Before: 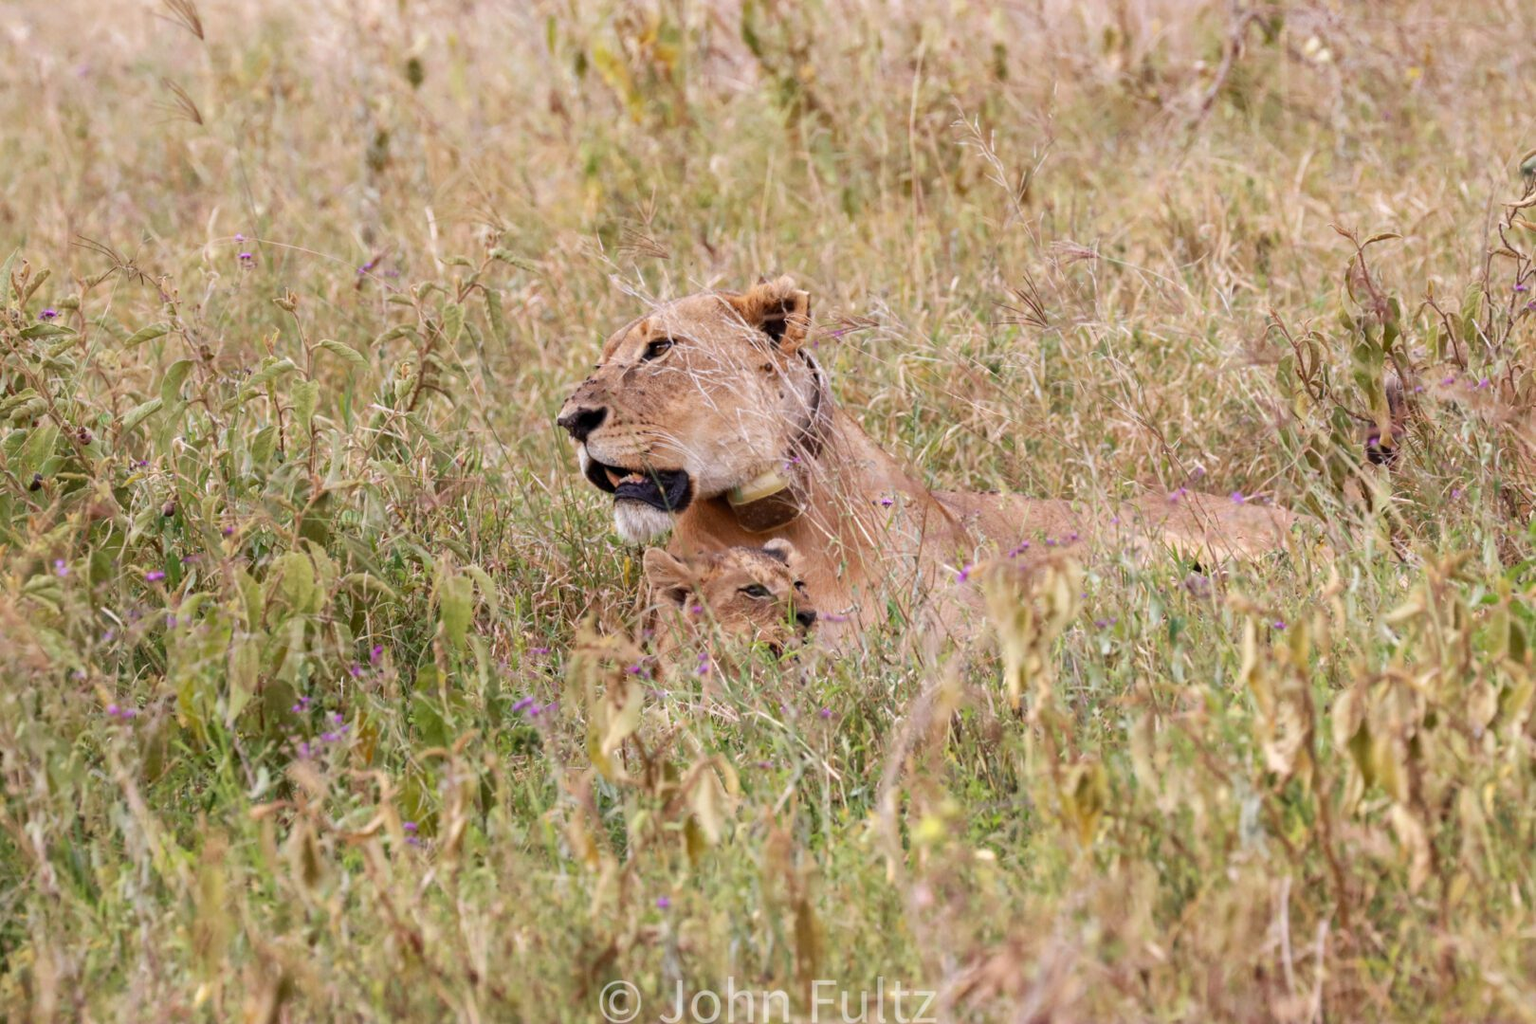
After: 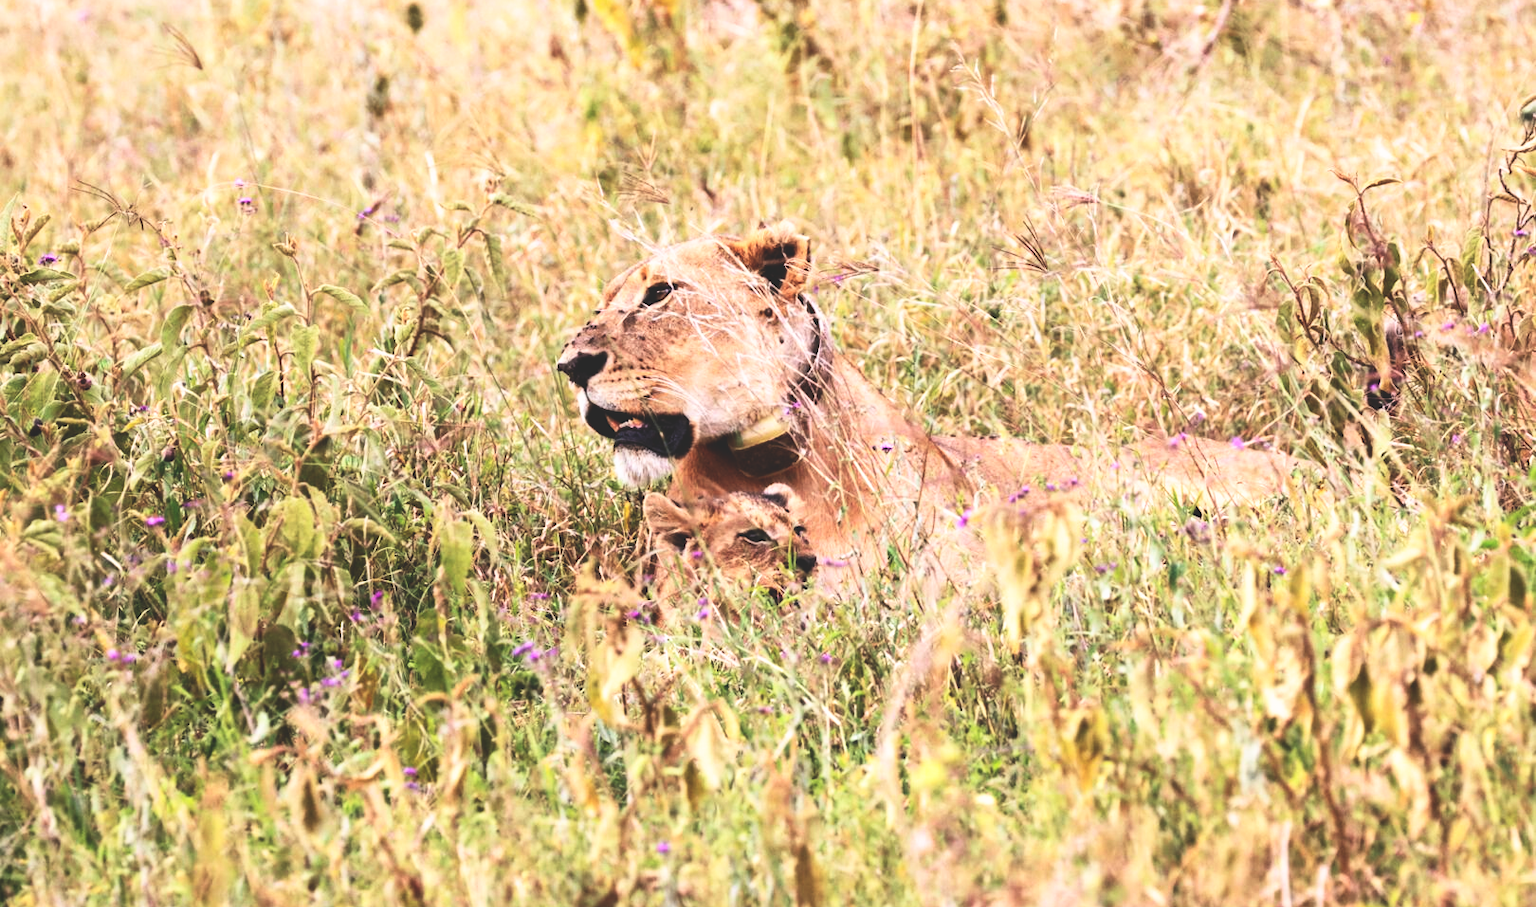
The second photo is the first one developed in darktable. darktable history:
contrast brightness saturation: contrast 0.221
crop and rotate: top 5.487%, bottom 5.889%
base curve: curves: ch0 [(0, 0.036) (0.007, 0.037) (0.604, 0.887) (1, 1)], preserve colors none
